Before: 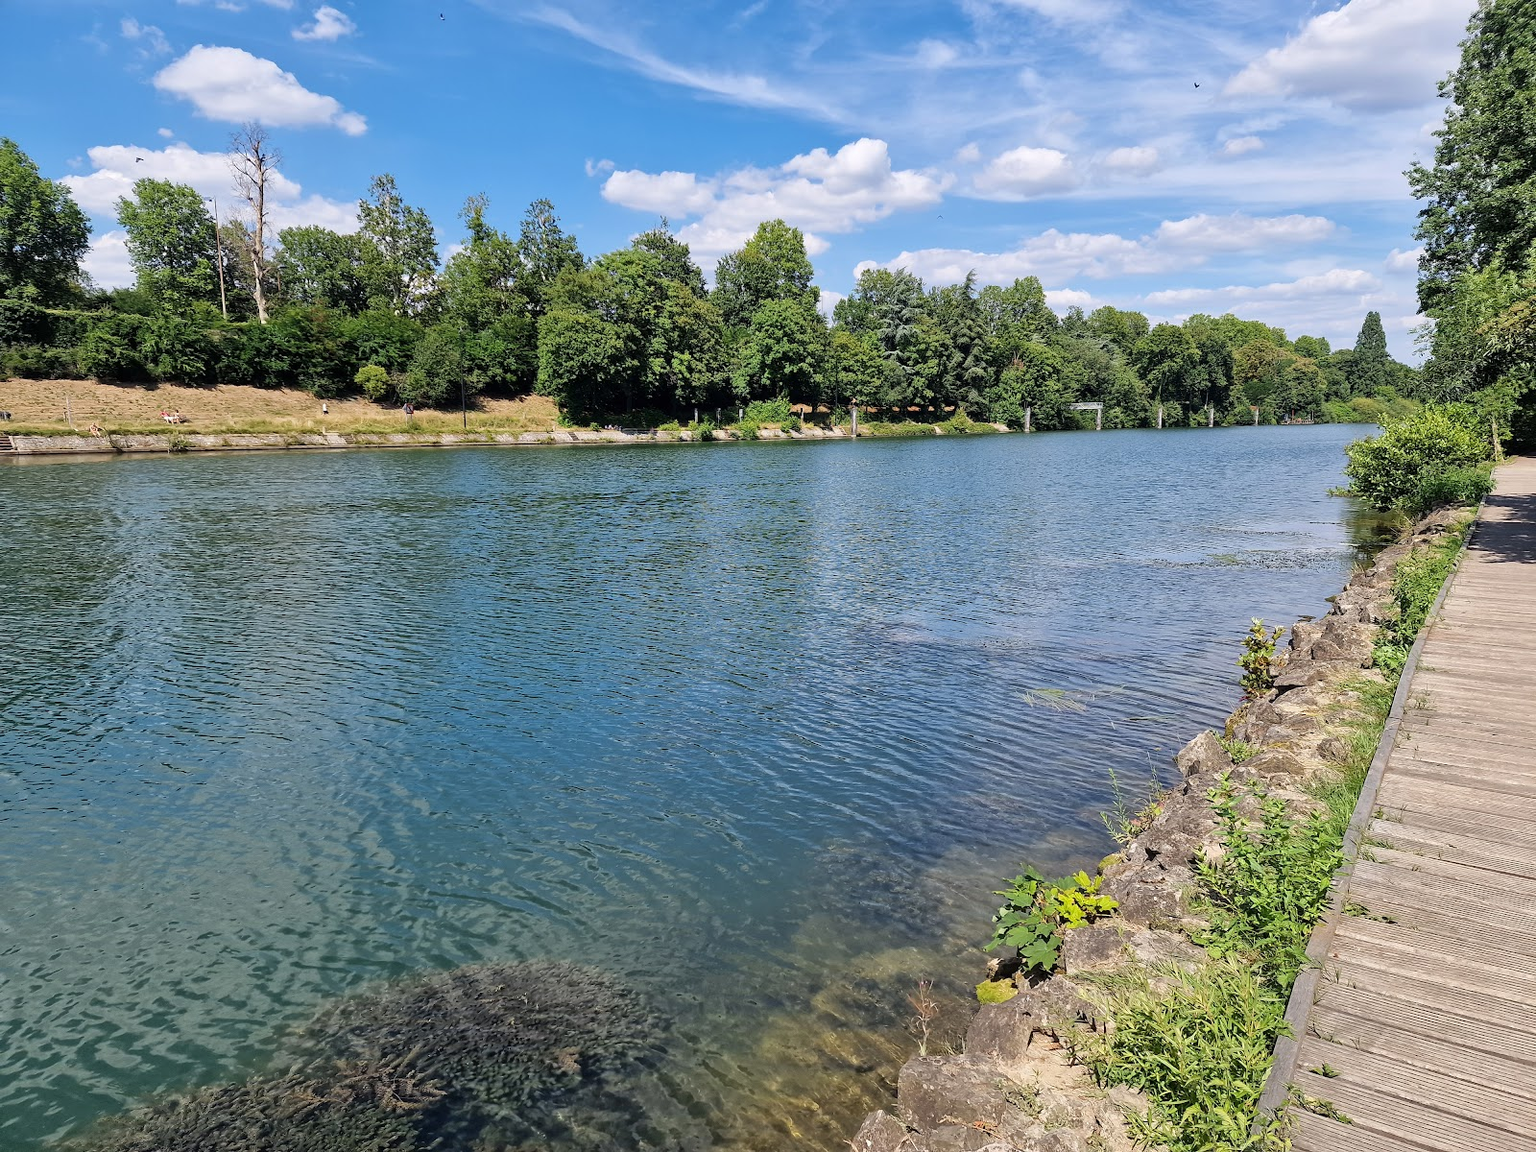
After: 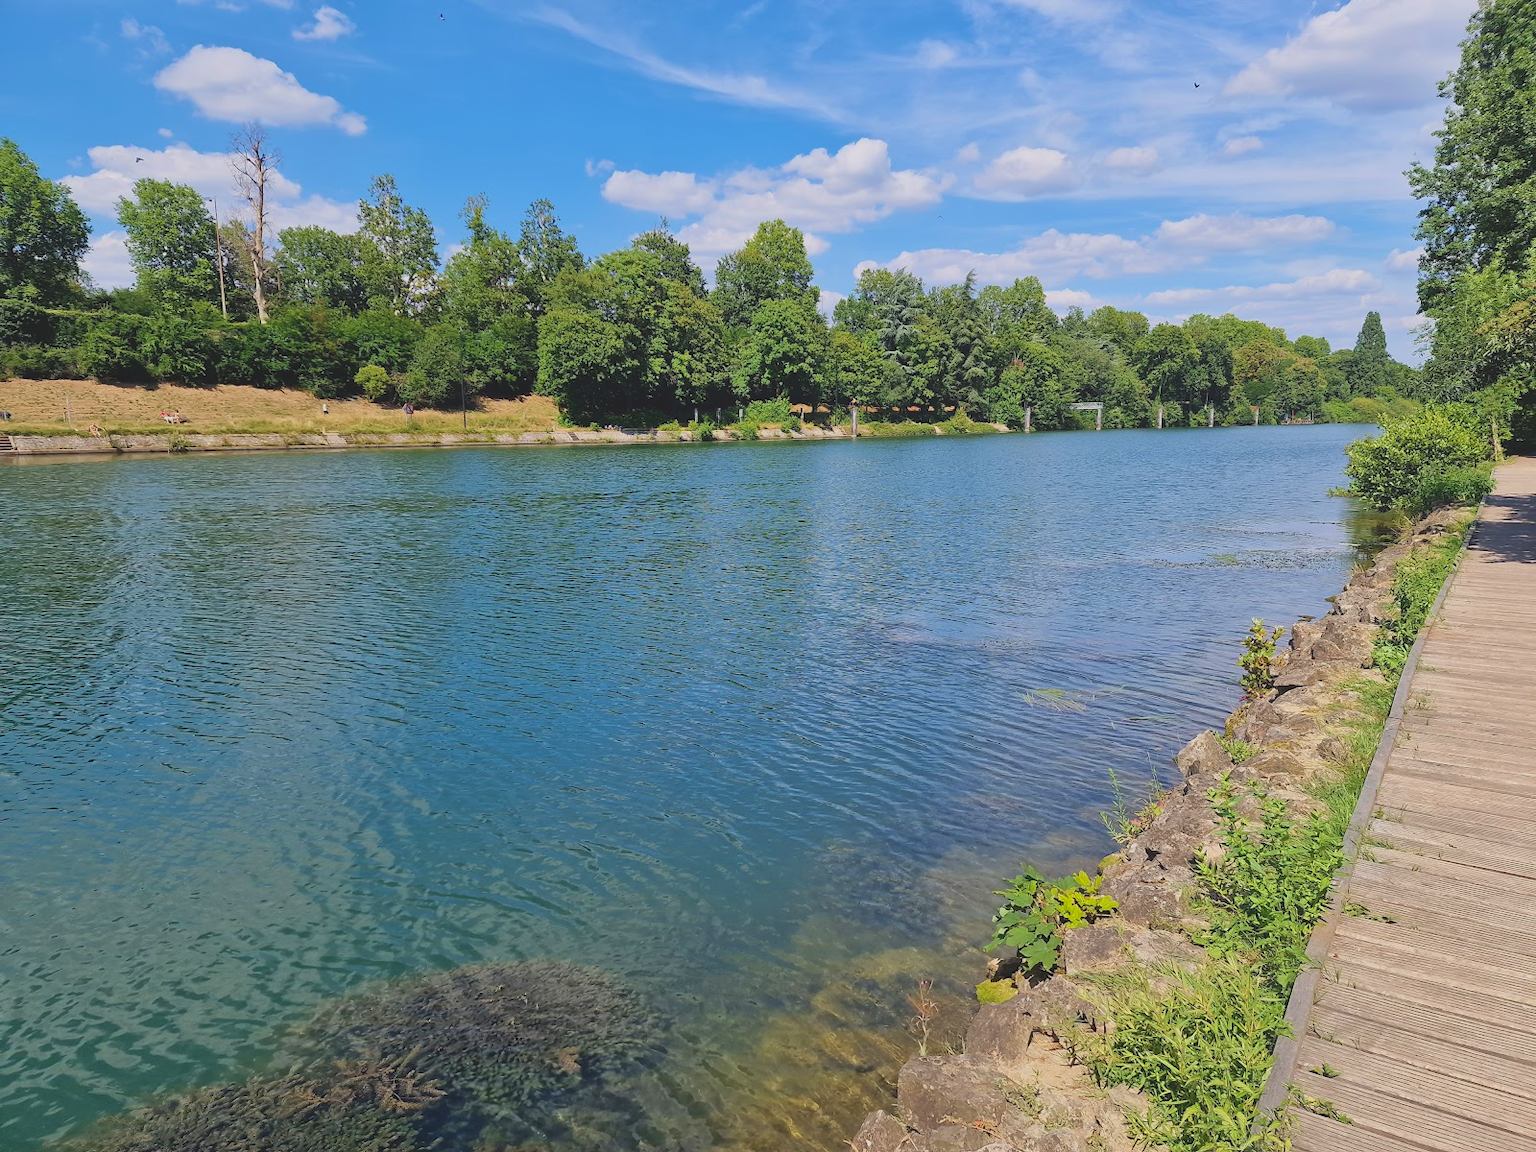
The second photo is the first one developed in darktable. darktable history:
local contrast: detail 69%
velvia: on, module defaults
